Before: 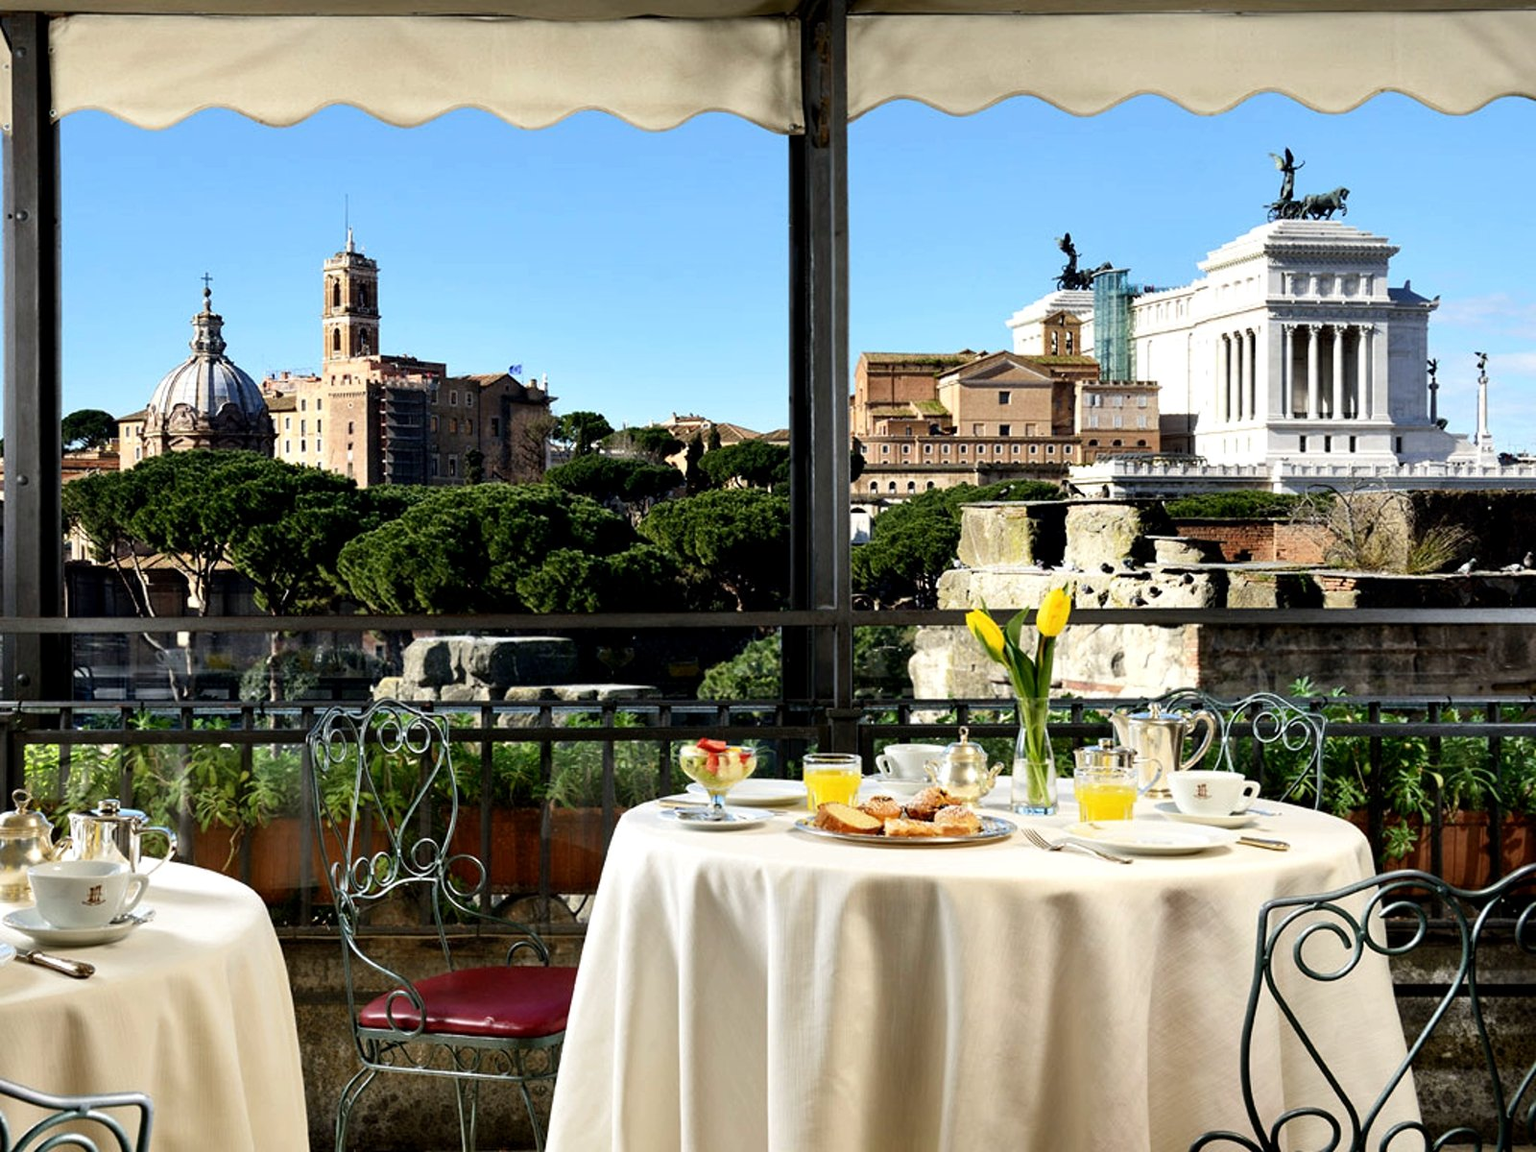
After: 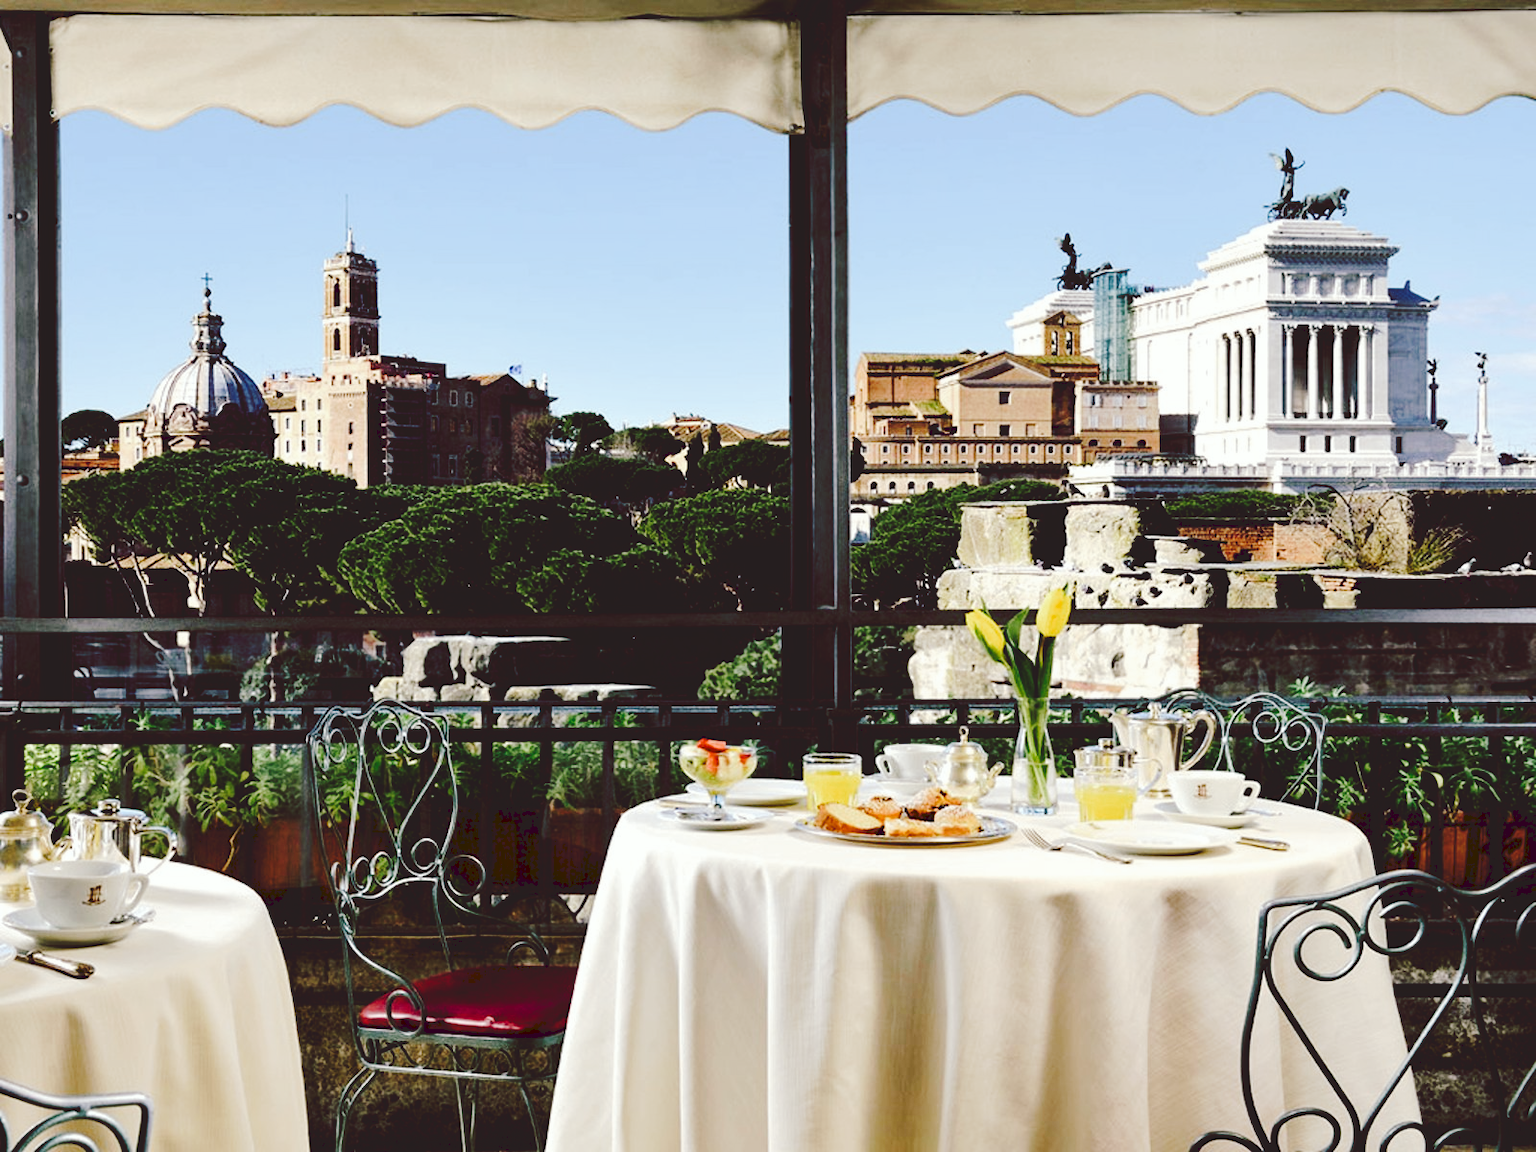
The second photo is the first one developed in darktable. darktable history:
tone curve: curves: ch0 [(0, 0) (0.003, 0.117) (0.011, 0.115) (0.025, 0.116) (0.044, 0.116) (0.069, 0.112) (0.1, 0.113) (0.136, 0.127) (0.177, 0.148) (0.224, 0.191) (0.277, 0.249) (0.335, 0.363) (0.399, 0.479) (0.468, 0.589) (0.543, 0.664) (0.623, 0.733) (0.709, 0.799) (0.801, 0.852) (0.898, 0.914) (1, 1)], preserve colors none
color look up table: target L [97.28, 90.61, 91.44, 84.85, 79.08, 74.21, 70.88, 61.74, 53.73, 52.22, 21.55, 200.71, 77.06, 72.59, 70.52, 53.65, 53.63, 47.23, 46.65, 44.65, 35.8, 24.24, 13.86, 9.041, 5.302, 96.47, 78.23, 79.17, 75.12, 57.48, 56.32, 66.99, 52.3, 51.06, 53.72, 54.69, 33.35, 33.32, 34.09, 27.09, 29.82, 5.71, 4.972, 90.6, 78.6, 69.3, 52.7, 39.33, 29.62], target a [-6.172, -8.435, -19.08, -38.26, -29.19, -2.014, -12.47, -23.91, -42.91, -22.83, -15.15, 0, 19.68, 34.44, 7.881, 52.37, 51.76, 68.21, 17.43, 10.48, 30.88, 29.35, 12.89, 44.38, 33.52, 2.718, 30.89, 7.823, 46.41, 69.45, 18.31, 46.95, 13.16, 42.42, 50.3, 11.82, 12.22, 10.37, 37.37, 0.101, 35.44, 40.78, 33.84, -23.73, -22.13, -23.74, -7.783, -17.06, -3.854], target b [20.75, 3.584, 30.4, 27.79, 9.032, 36.43, 65.8, 7.7, 29.57, 21.39, 13.89, -0.001, 69.18, 40.05, 1.98, 26.54, 48.72, 14.82, 38.48, 24.33, 60.87, 40.92, 23.12, -7.278, 8.264, -1.428, -1.39, -19.26, -21.97, -26.4, -36.33, -41.78, -6.285, 1.133, -29.39, -63.23, -20.68, -51.15, -58.67, -2.514, -12.35, -43.52, -15.45, -10.05, -26.36, -10.42, -29.96, -4.874, -15.53], num patches 49
